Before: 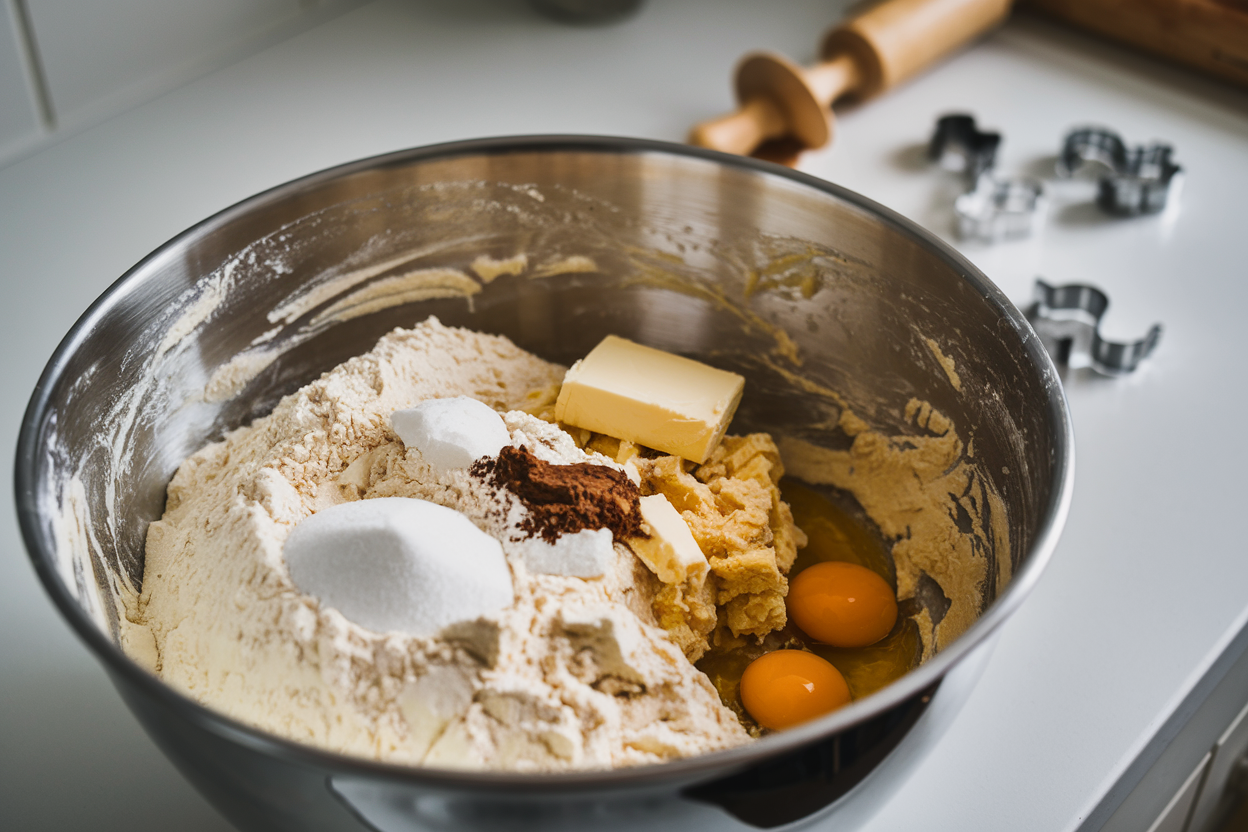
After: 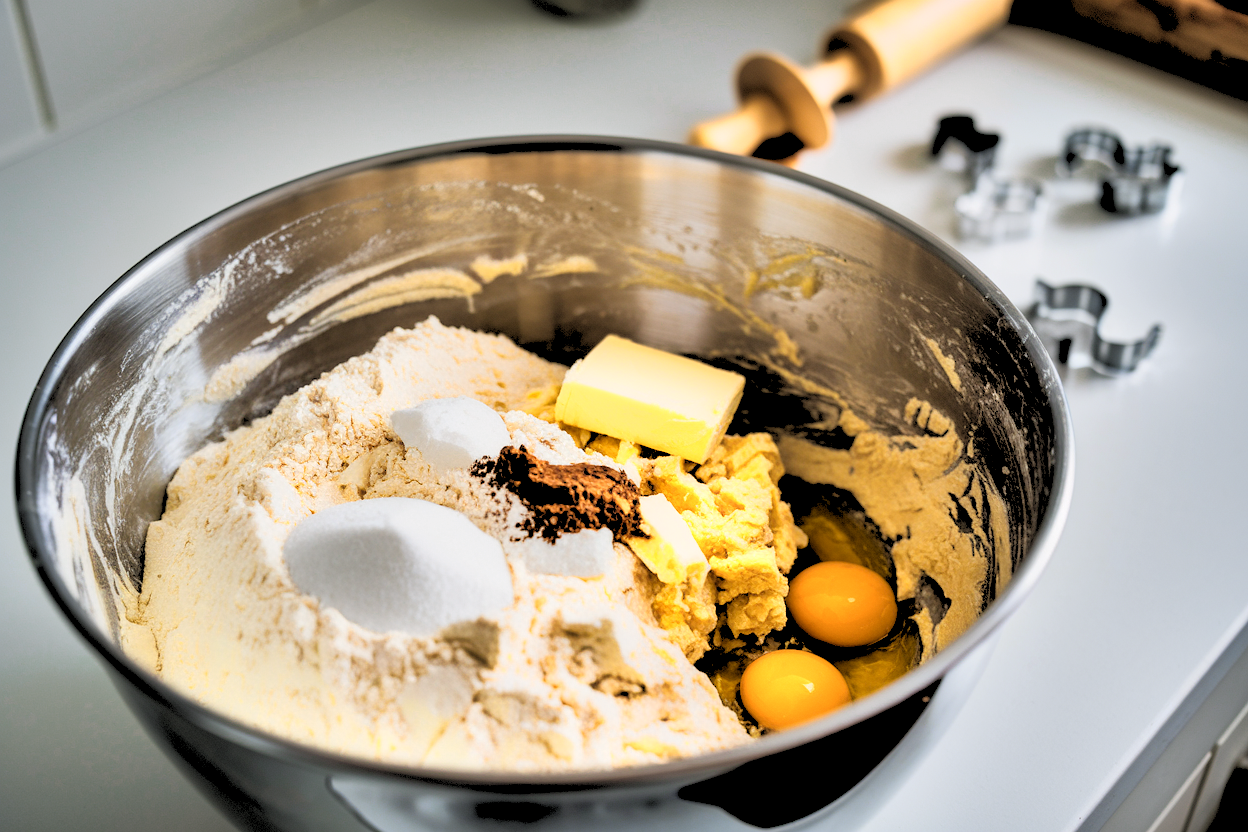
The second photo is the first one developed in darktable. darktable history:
rgb levels: levels [[0.027, 0.429, 0.996], [0, 0.5, 1], [0, 0.5, 1]]
color zones: curves: ch0 [(0.099, 0.624) (0.257, 0.596) (0.384, 0.376) (0.529, 0.492) (0.697, 0.564) (0.768, 0.532) (0.908, 0.644)]; ch1 [(0.112, 0.564) (0.254, 0.612) (0.432, 0.676) (0.592, 0.456) (0.743, 0.684) (0.888, 0.536)]; ch2 [(0.25, 0.5) (0.469, 0.36) (0.75, 0.5)]
shadows and highlights: white point adjustment 1, soften with gaussian
